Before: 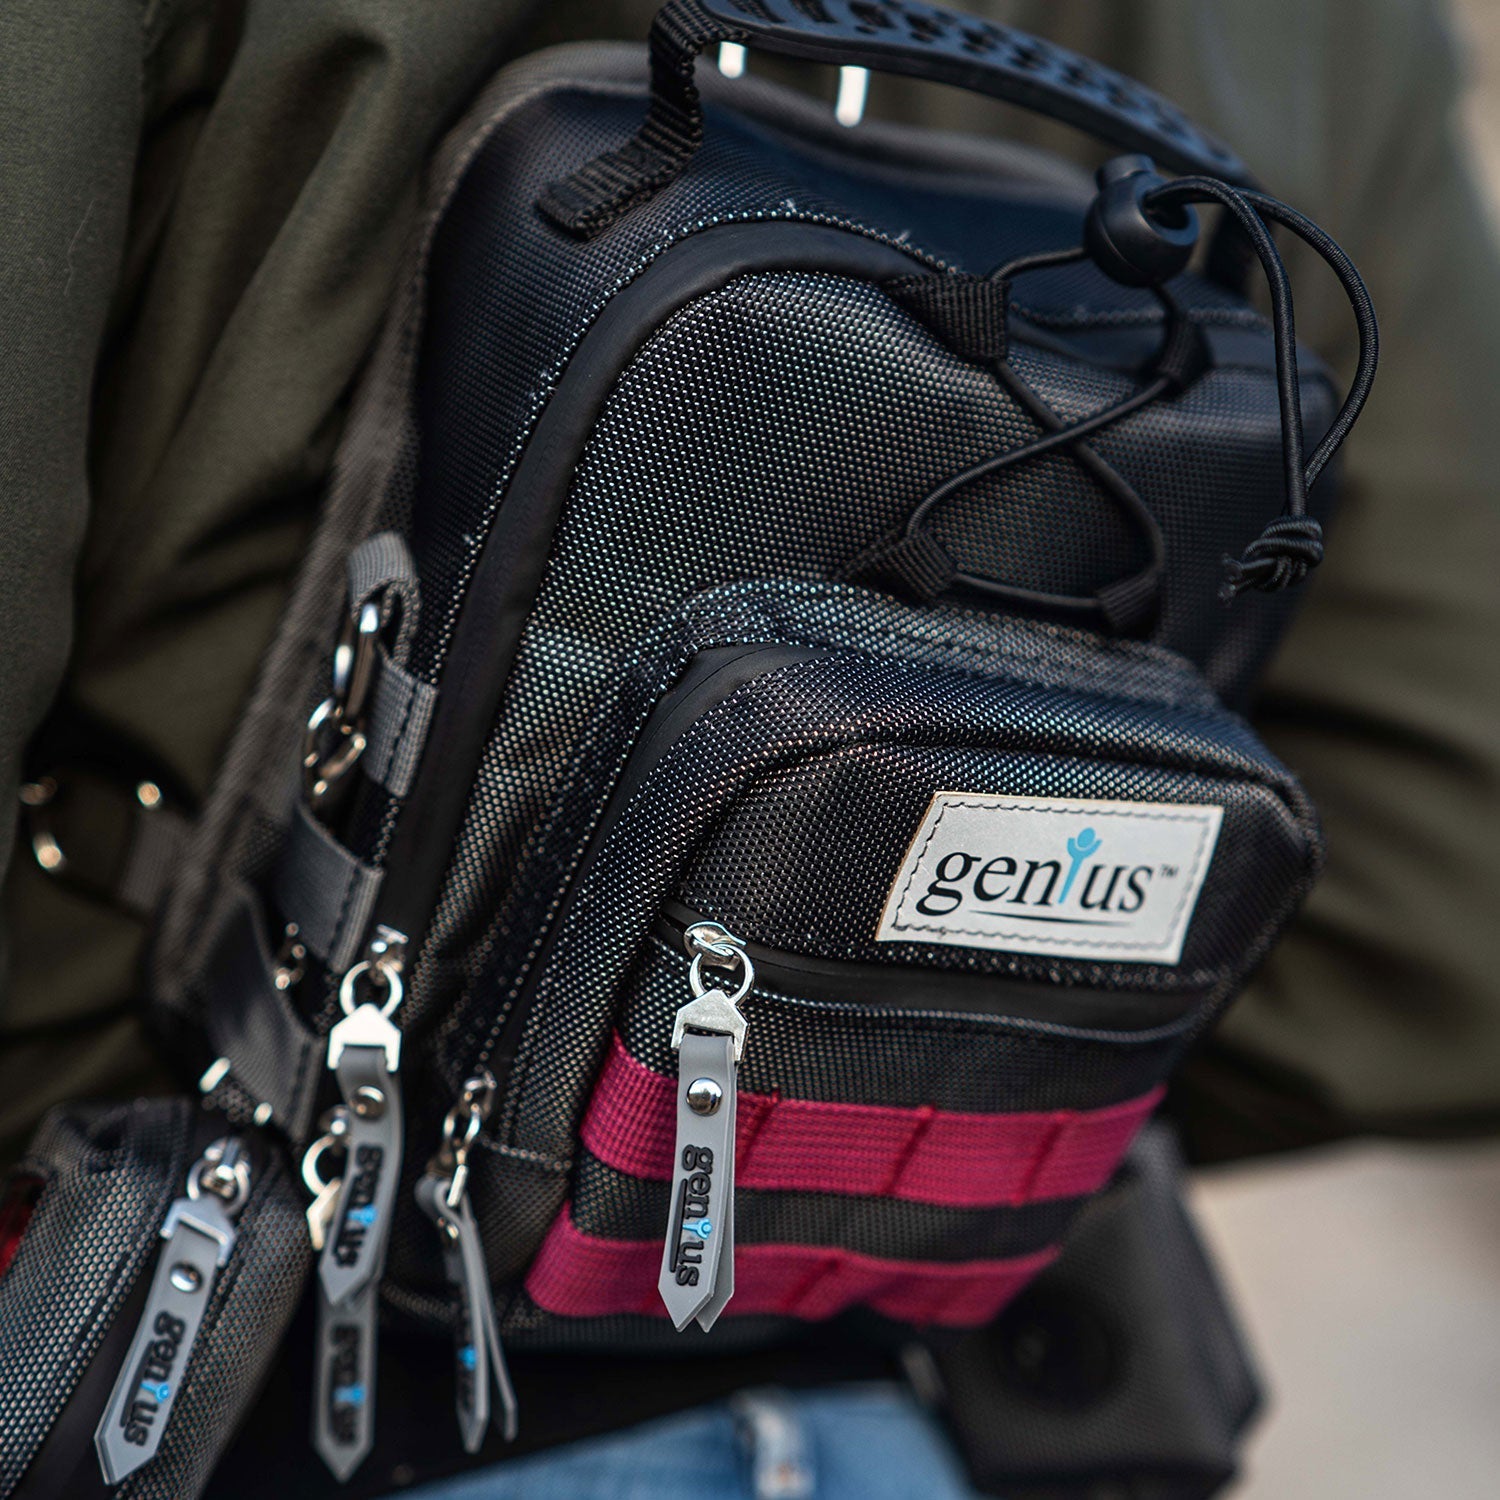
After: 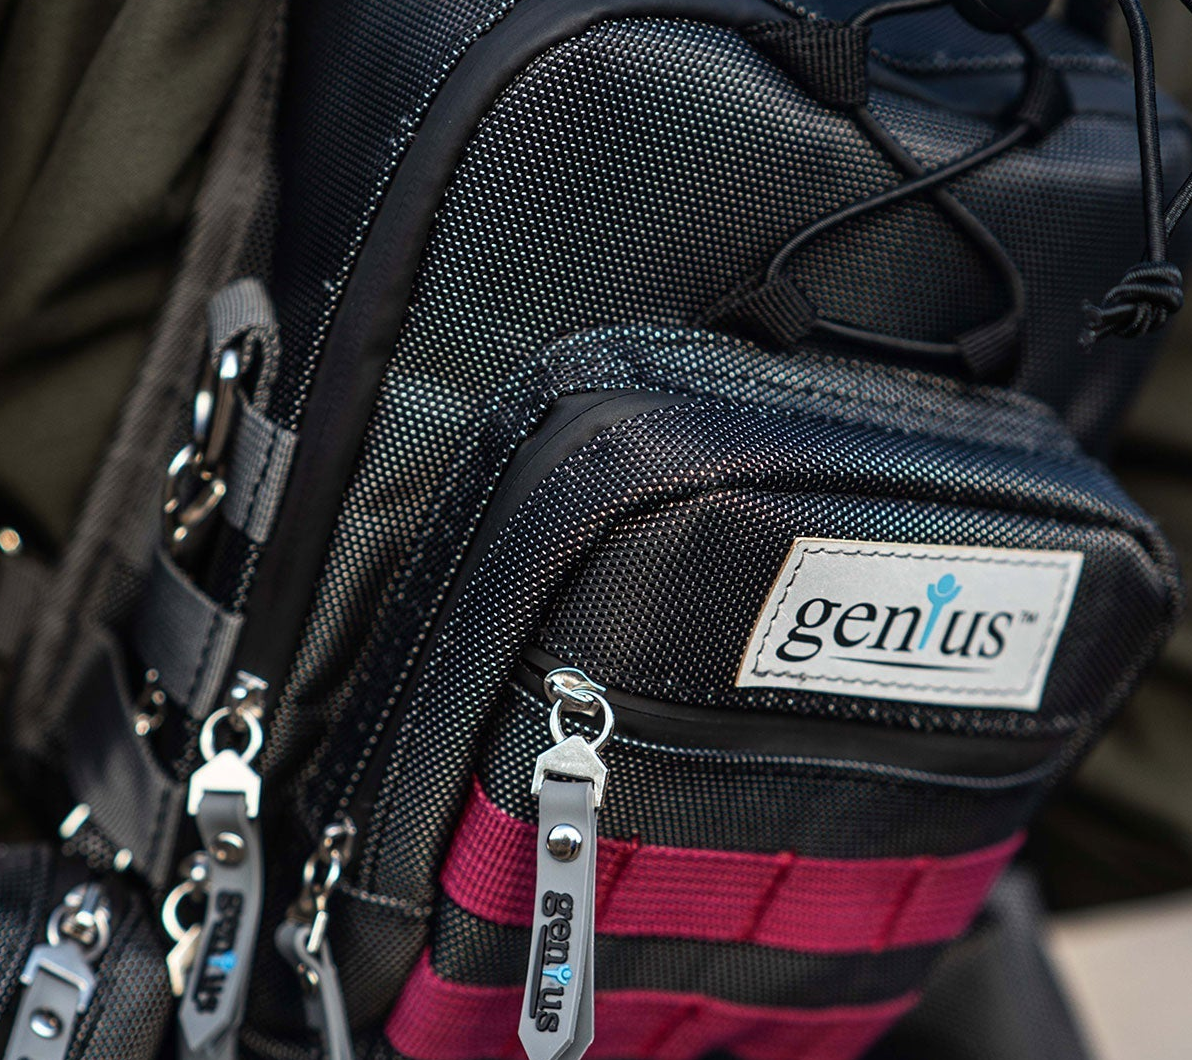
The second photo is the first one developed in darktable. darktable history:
crop: left 9.348%, top 16.97%, right 11.181%, bottom 12.359%
